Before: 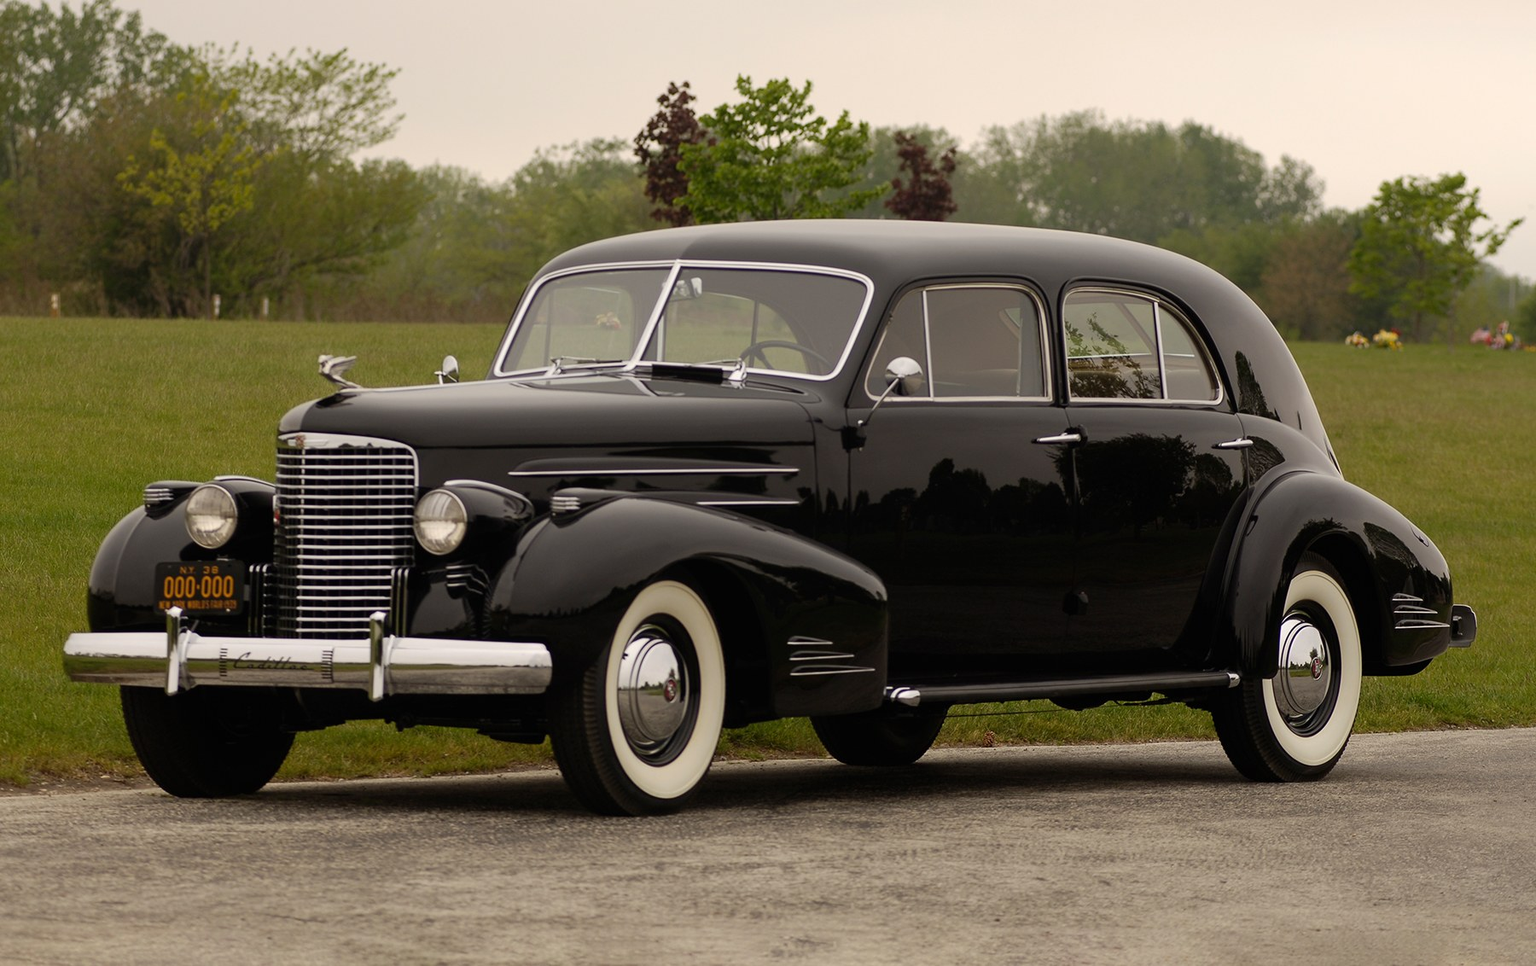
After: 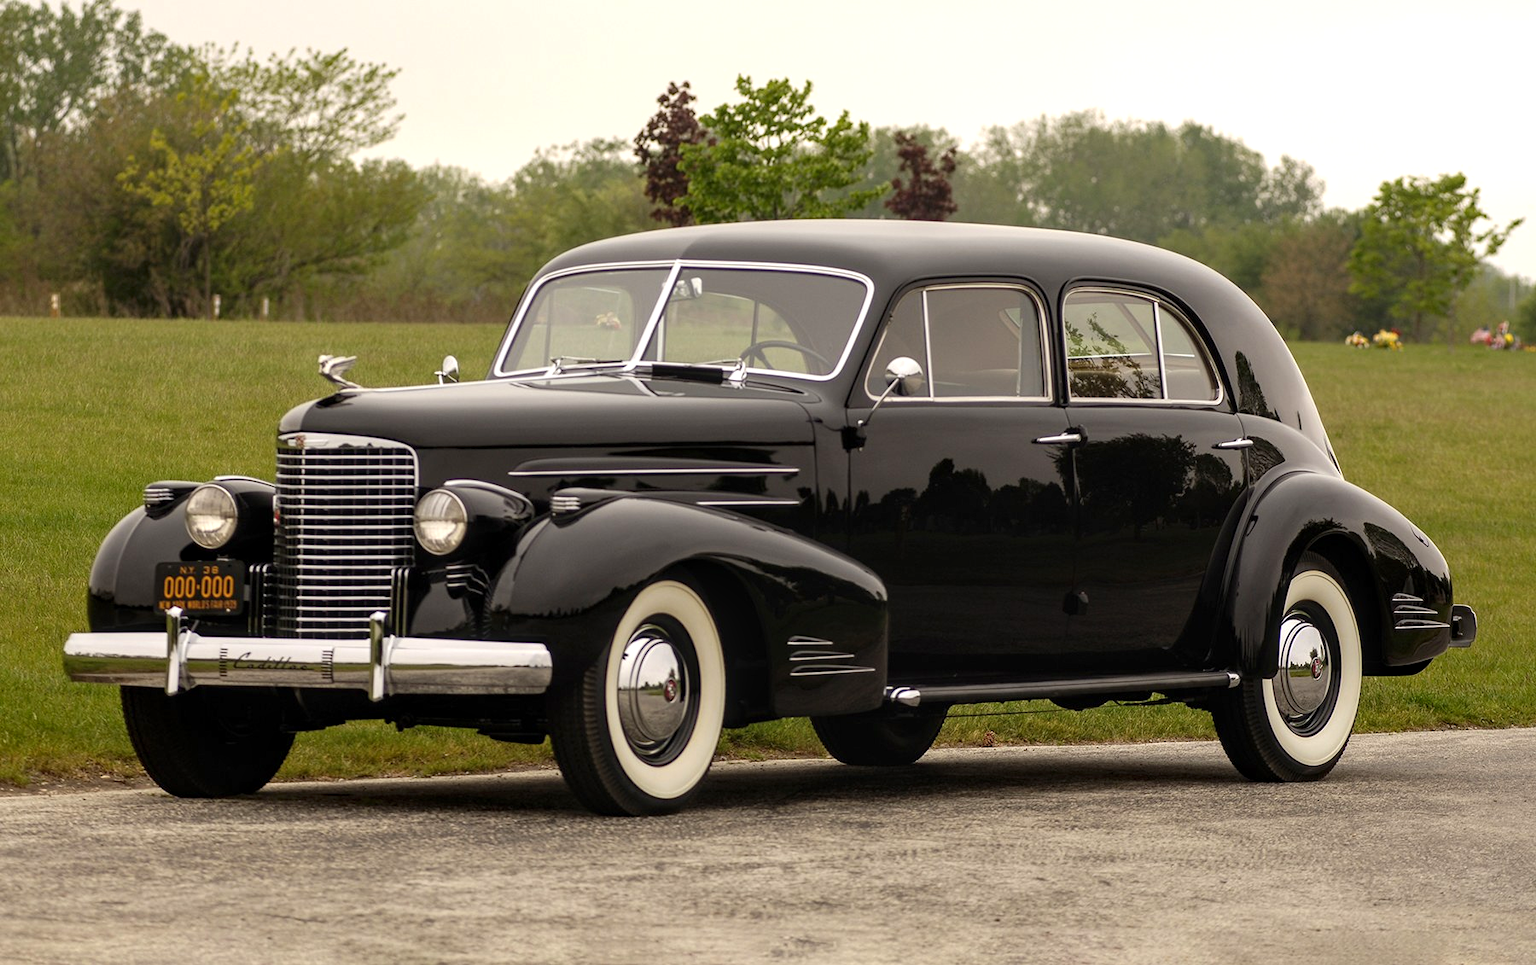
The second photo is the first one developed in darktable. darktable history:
exposure: exposure 0.515 EV, compensate highlight preservation false
local contrast: on, module defaults
